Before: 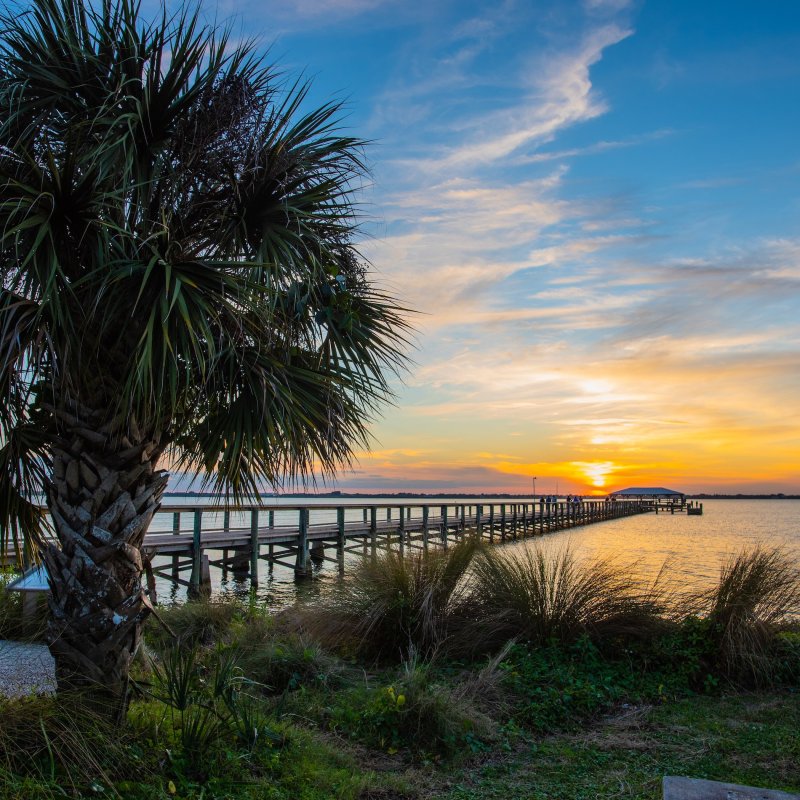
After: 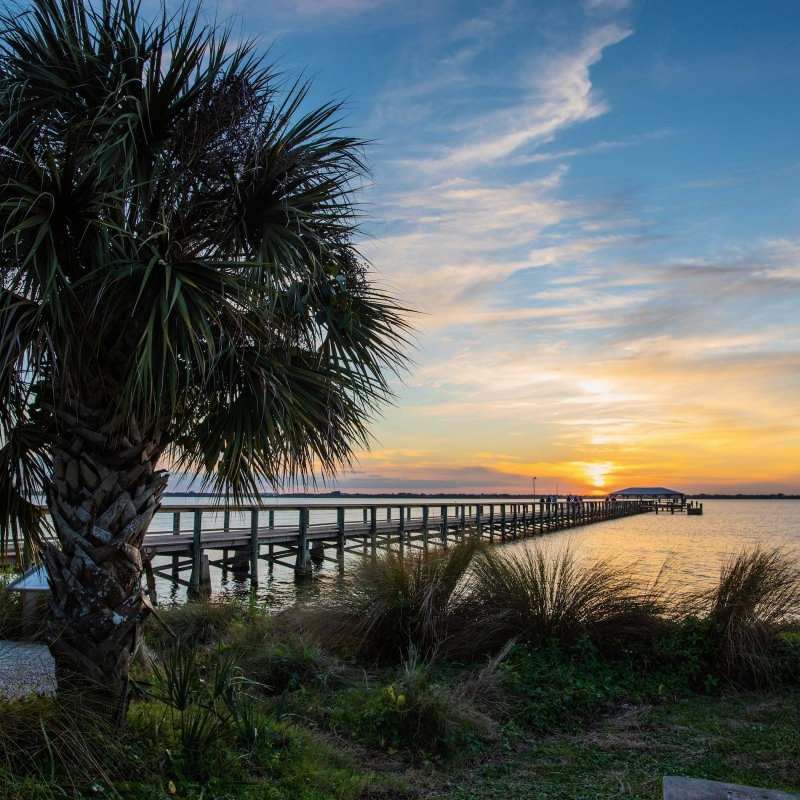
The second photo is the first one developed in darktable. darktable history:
exposure: exposure -0.04 EV, compensate highlight preservation false
contrast brightness saturation: contrast 0.11, saturation -0.17
